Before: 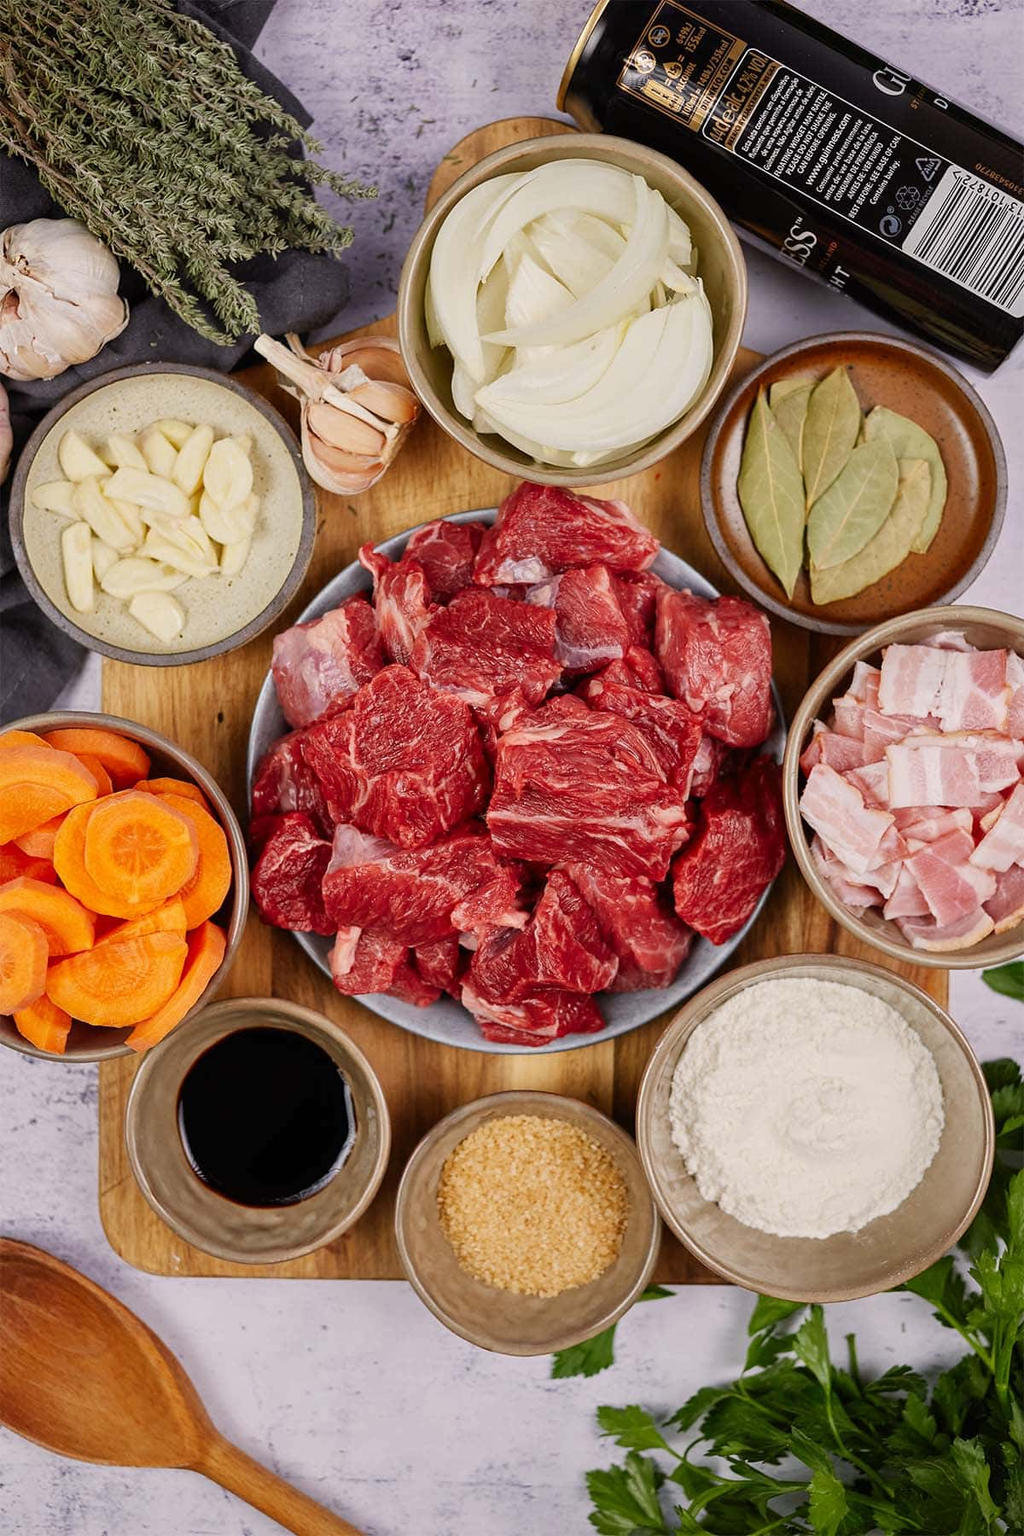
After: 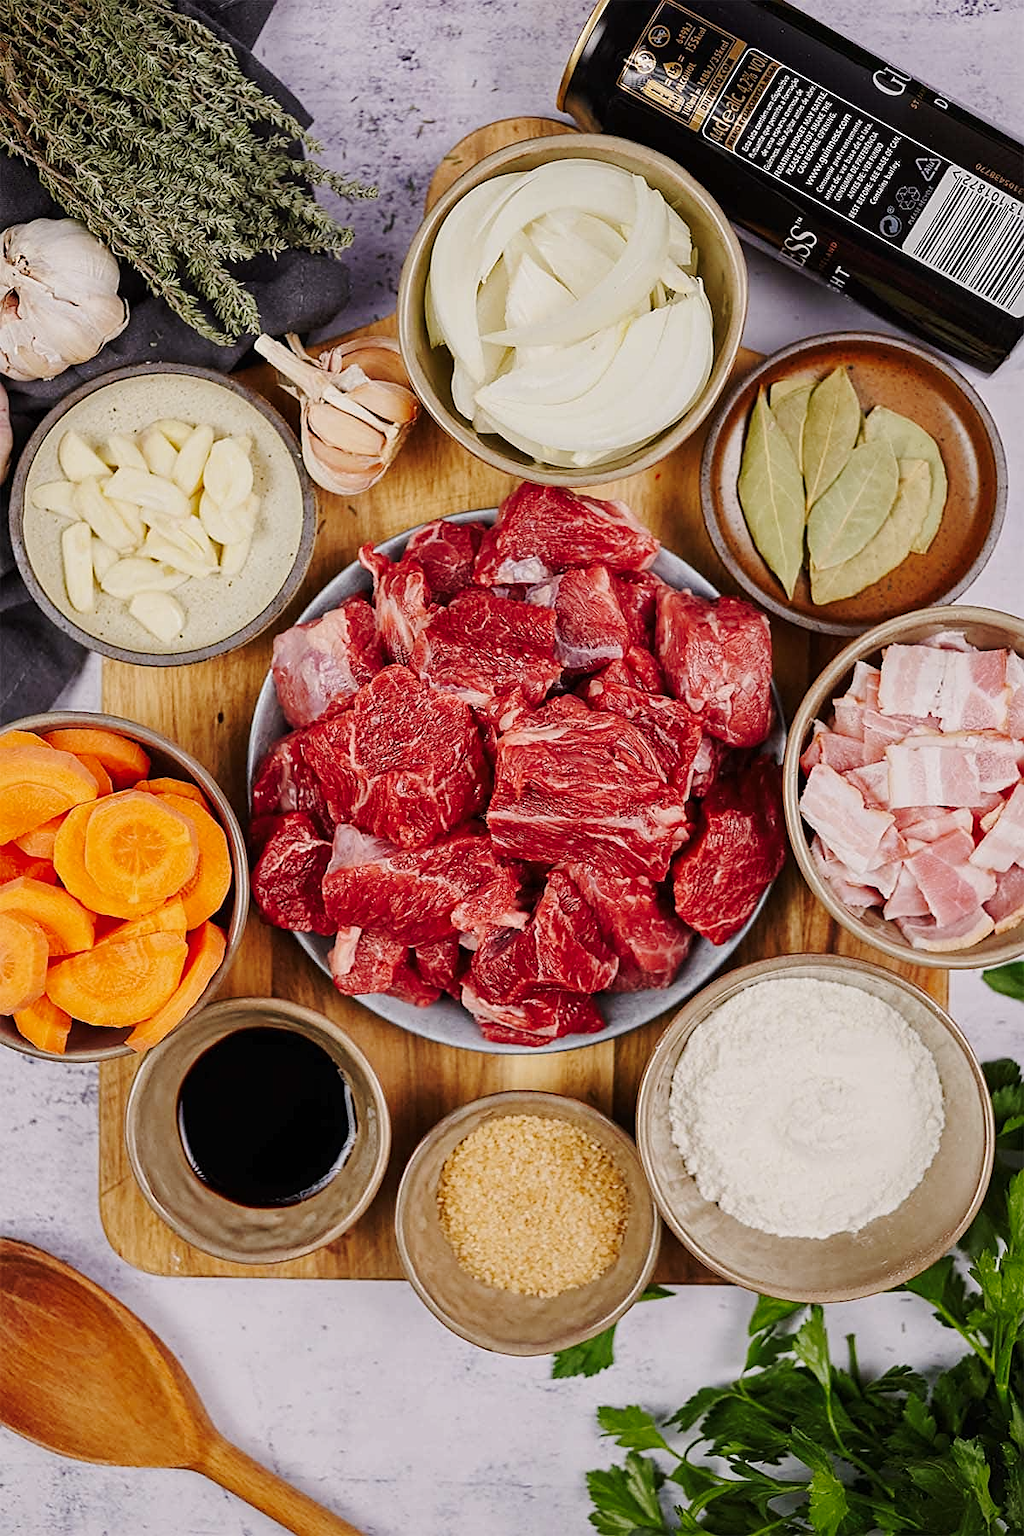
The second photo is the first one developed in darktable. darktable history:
tone curve: curves: ch0 [(0, 0) (0.23, 0.205) (0.486, 0.52) (0.822, 0.825) (0.994, 0.955)]; ch1 [(0, 0) (0.226, 0.261) (0.379, 0.442) (0.469, 0.472) (0.495, 0.495) (0.514, 0.504) (0.561, 0.568) (0.59, 0.612) (1, 1)]; ch2 [(0, 0) (0.269, 0.299) (0.459, 0.441) (0.498, 0.499) (0.523, 0.52) (0.586, 0.569) (0.635, 0.617) (0.659, 0.681) (0.718, 0.764) (1, 1)], preserve colors none
contrast brightness saturation: saturation -0.055
sharpen: on, module defaults
